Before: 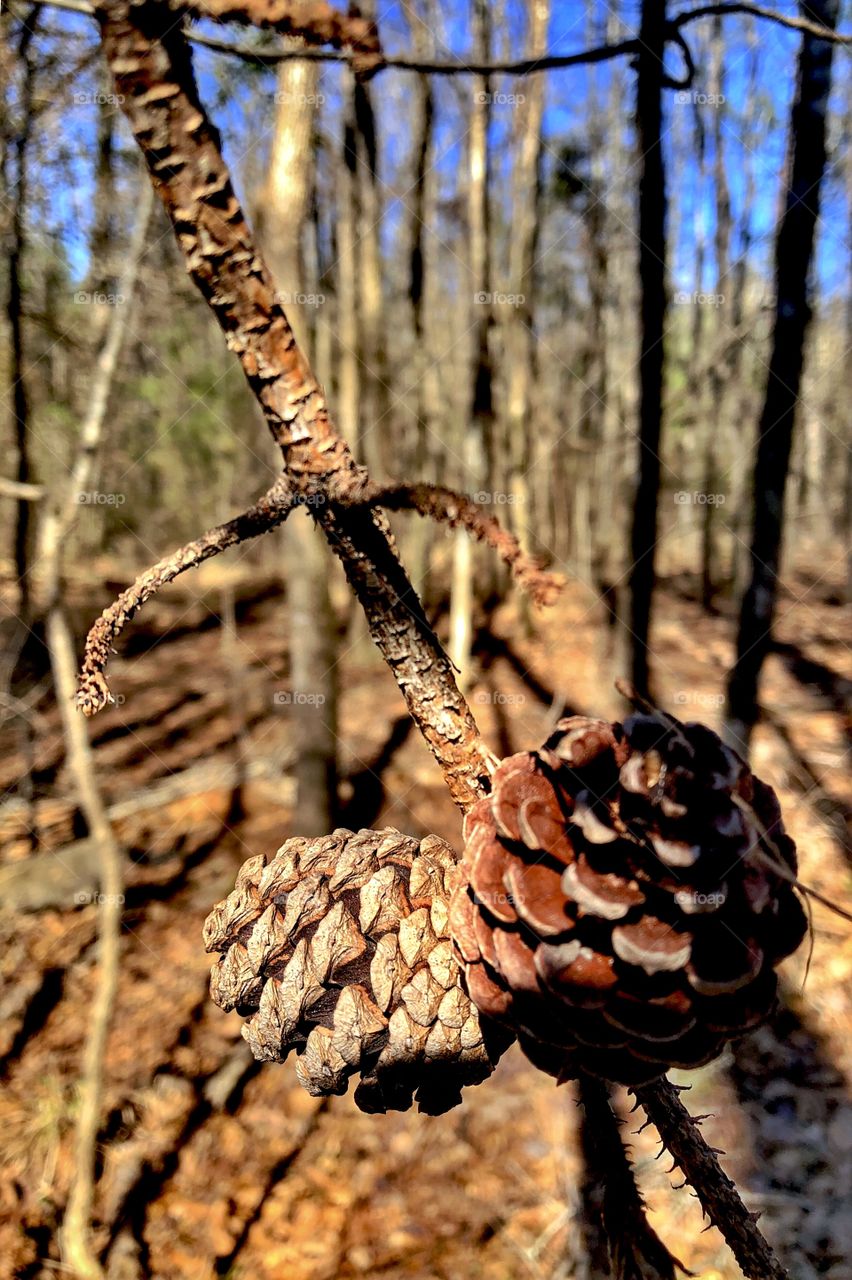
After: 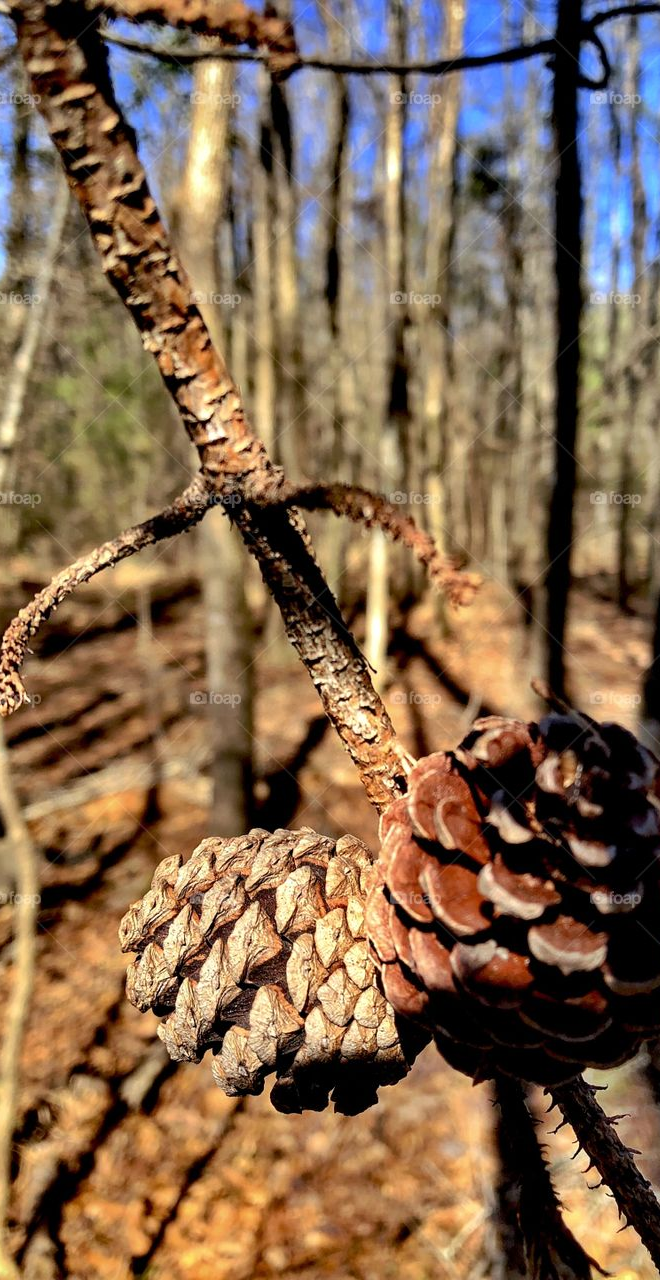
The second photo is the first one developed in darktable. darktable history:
crop: left 9.873%, right 12.569%
